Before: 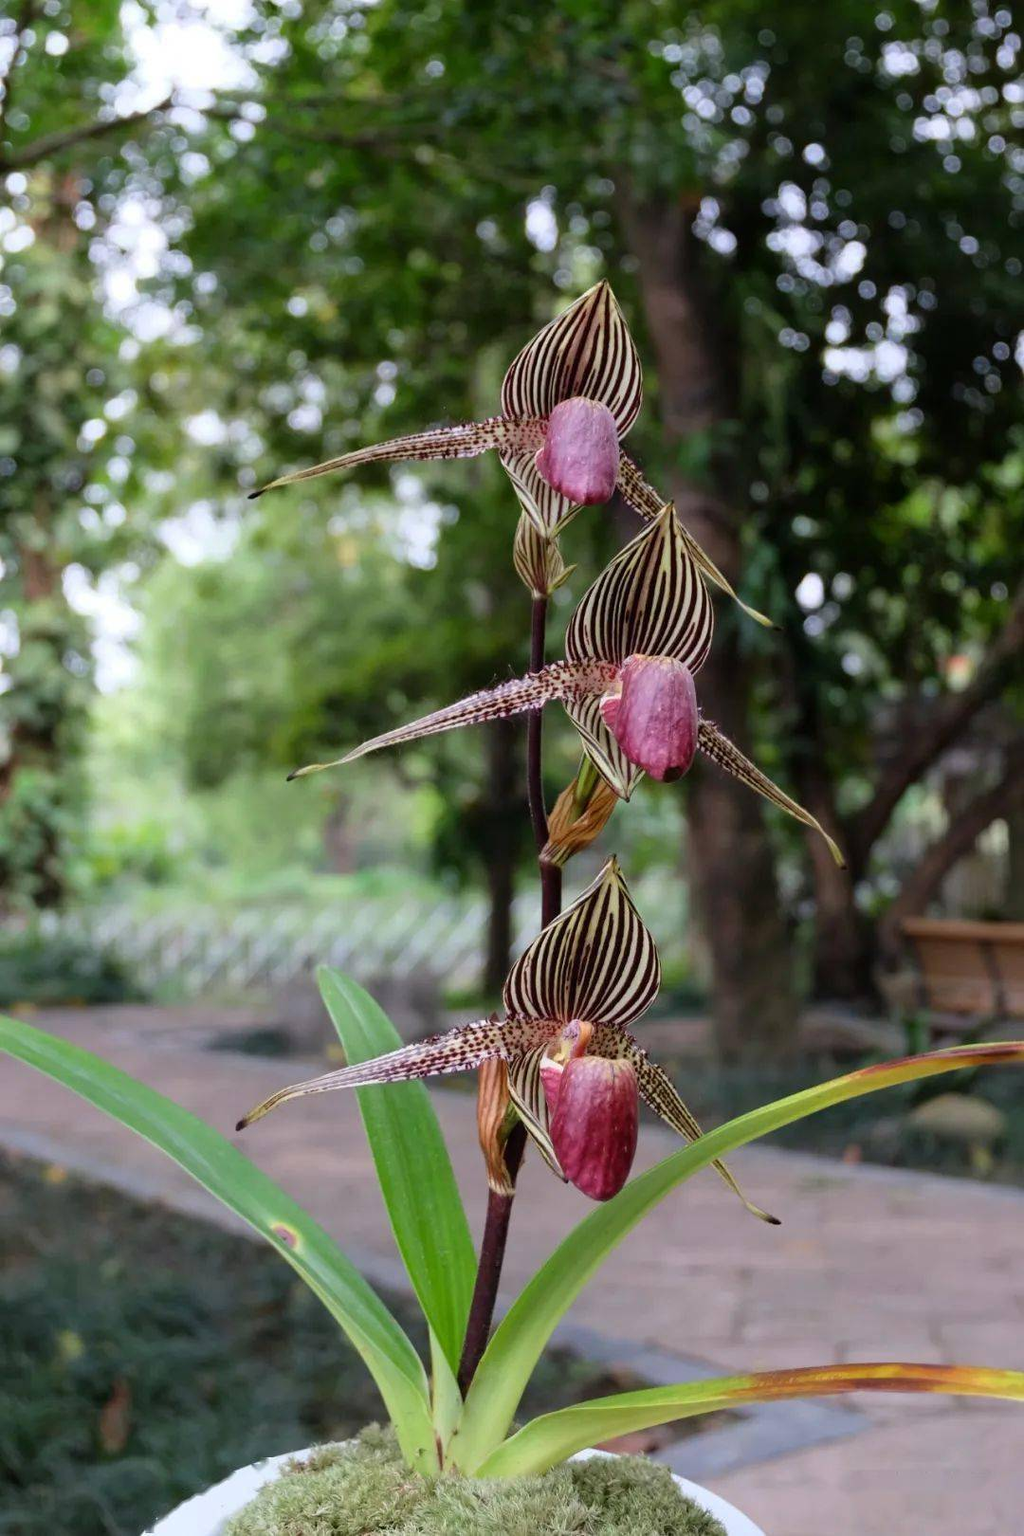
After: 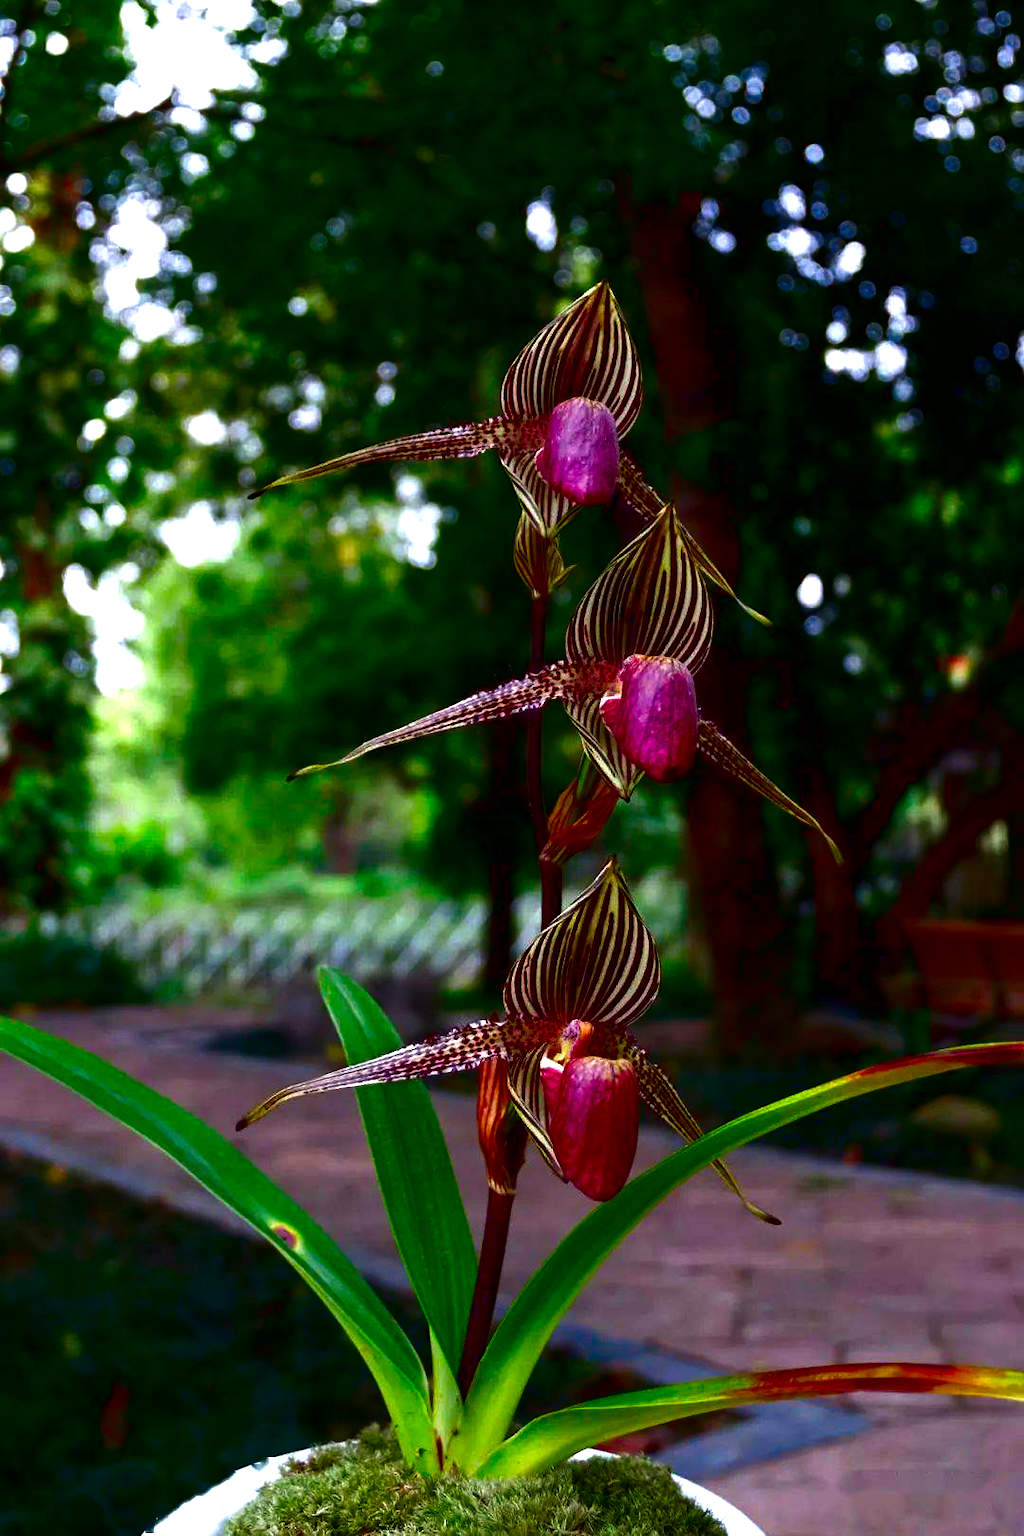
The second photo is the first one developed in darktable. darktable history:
shadows and highlights: shadows 20.32, highlights -20.92, soften with gaussian
exposure: exposure 0.511 EV, compensate exposure bias true, compensate highlight preservation false
contrast brightness saturation: brightness -0.993, saturation 0.994
